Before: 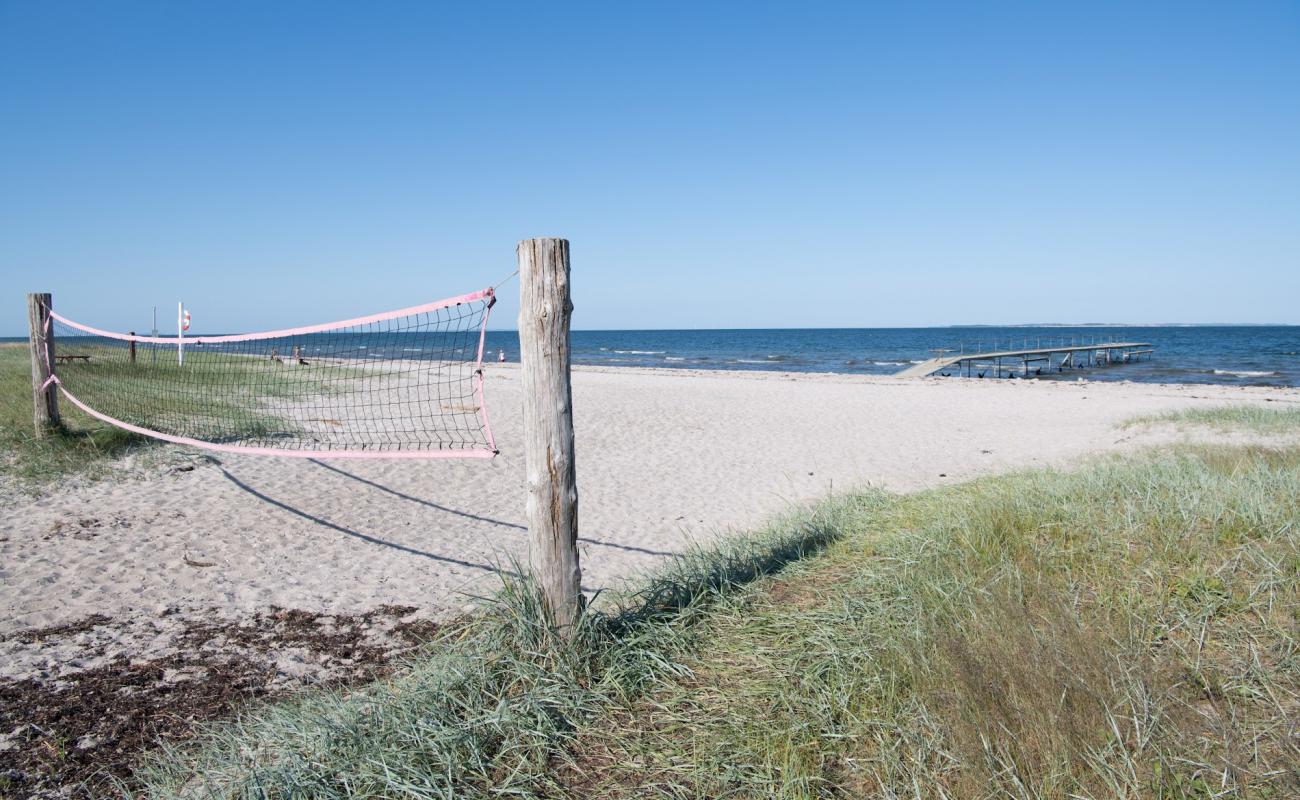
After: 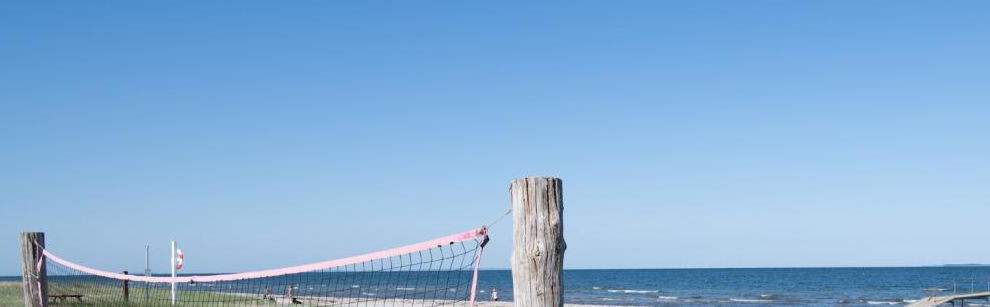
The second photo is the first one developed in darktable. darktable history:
crop: left 0.55%, top 7.634%, right 23.282%, bottom 53.909%
